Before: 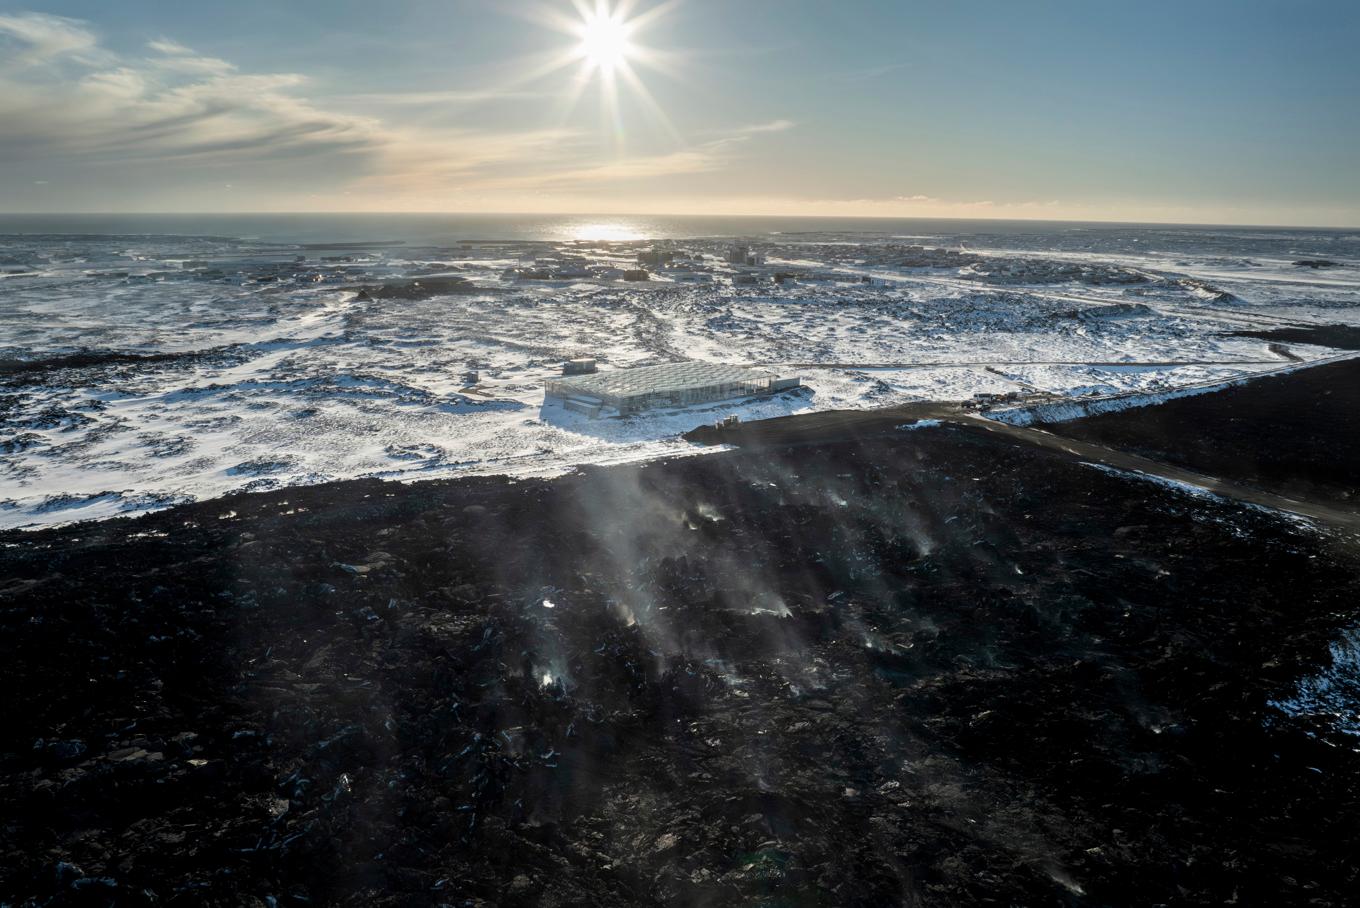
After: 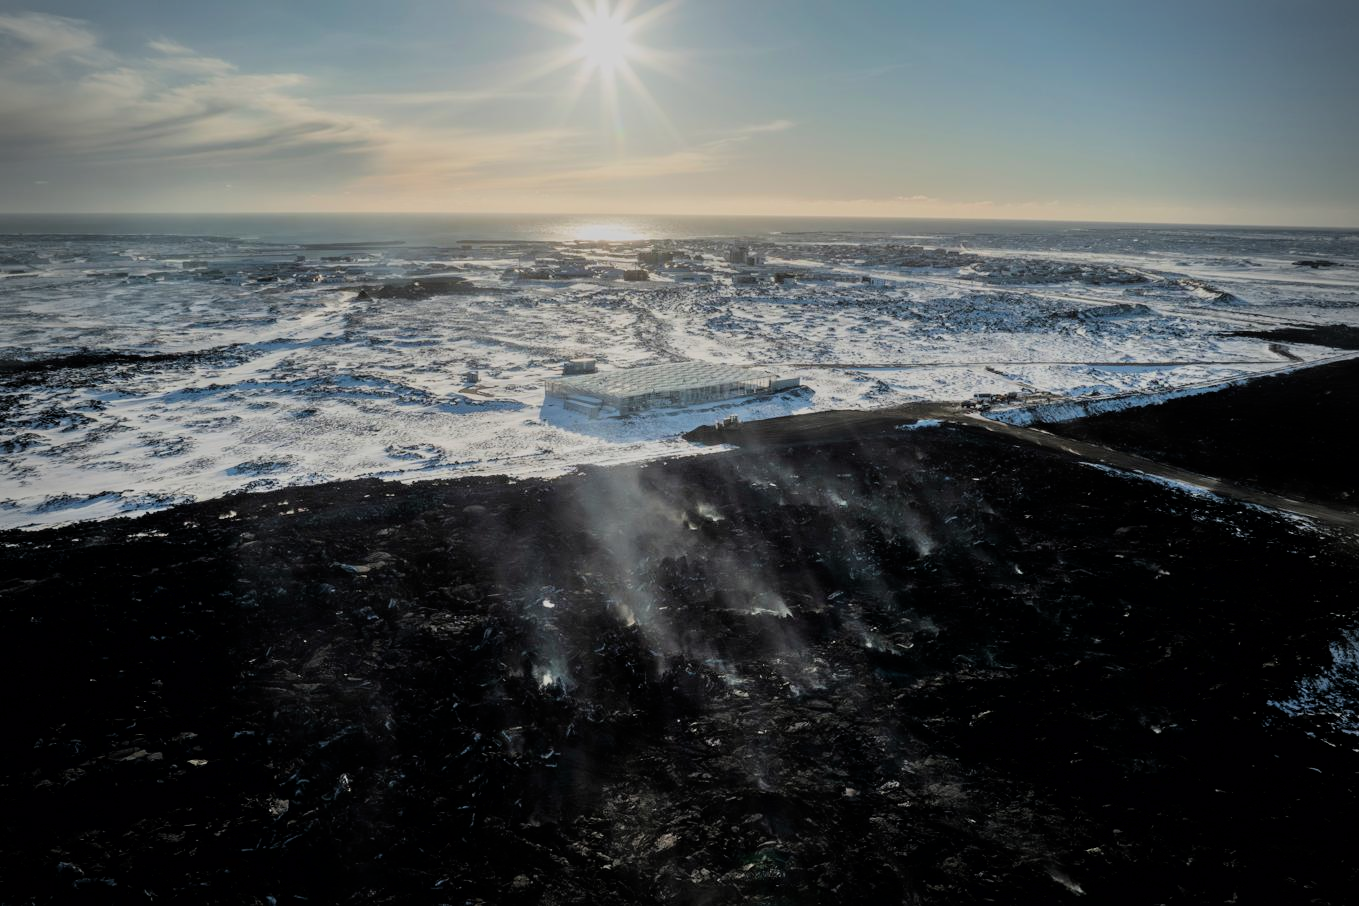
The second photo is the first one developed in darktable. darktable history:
crop: top 0.05%, bottom 0.098%
vignetting: on, module defaults
filmic rgb: black relative exposure -7.48 EV, white relative exposure 4.83 EV, hardness 3.4, color science v6 (2022)
exposure: exposure 0 EV, compensate highlight preservation false
